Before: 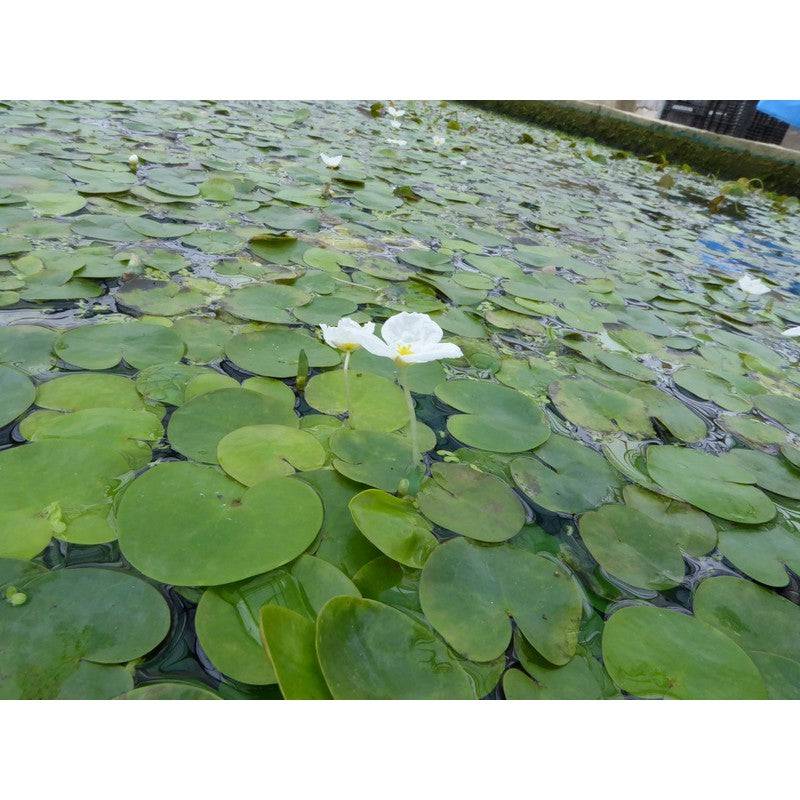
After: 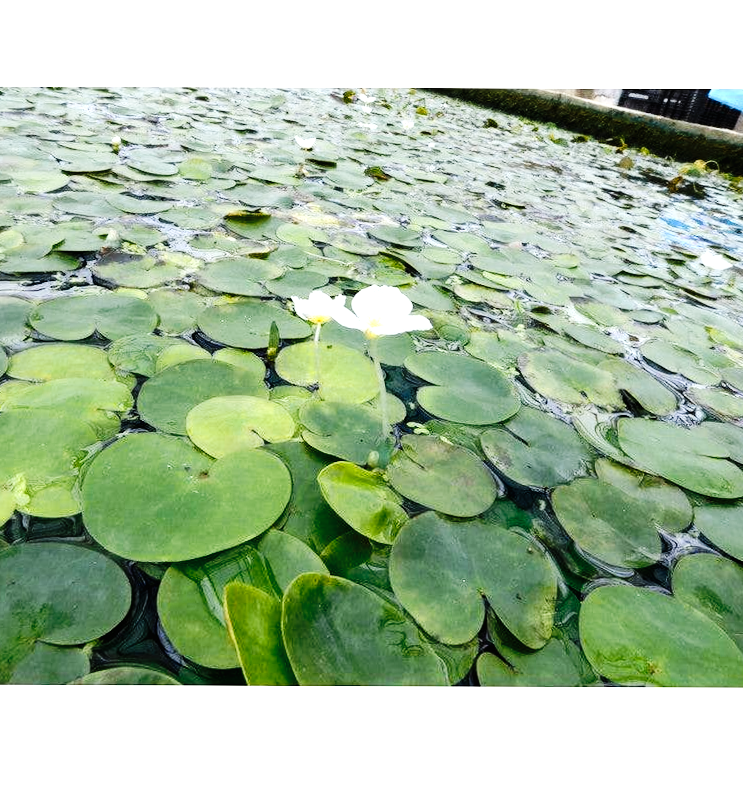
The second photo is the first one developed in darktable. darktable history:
rotate and perspective: rotation 0.215°, lens shift (vertical) -0.139, crop left 0.069, crop right 0.939, crop top 0.002, crop bottom 0.996
tone curve: curves: ch0 [(0, 0) (0.003, 0.006) (0.011, 0.007) (0.025, 0.009) (0.044, 0.012) (0.069, 0.021) (0.1, 0.036) (0.136, 0.056) (0.177, 0.105) (0.224, 0.165) (0.277, 0.251) (0.335, 0.344) (0.399, 0.439) (0.468, 0.532) (0.543, 0.628) (0.623, 0.718) (0.709, 0.797) (0.801, 0.874) (0.898, 0.943) (1, 1)], preserve colors none
color zones: curves: ch0 [(0.018, 0.548) (0.197, 0.654) (0.425, 0.447) (0.605, 0.658) (0.732, 0.579)]; ch1 [(0.105, 0.531) (0.224, 0.531) (0.386, 0.39) (0.618, 0.456) (0.732, 0.456) (0.956, 0.421)]; ch2 [(0.039, 0.583) (0.215, 0.465) (0.399, 0.544) (0.465, 0.548) (0.614, 0.447) (0.724, 0.43) (0.882, 0.623) (0.956, 0.632)]
tone equalizer: -8 EV -0.75 EV, -7 EV -0.7 EV, -6 EV -0.6 EV, -5 EV -0.4 EV, -3 EV 0.4 EV, -2 EV 0.6 EV, -1 EV 0.7 EV, +0 EV 0.75 EV, edges refinement/feathering 500, mask exposure compensation -1.57 EV, preserve details no
